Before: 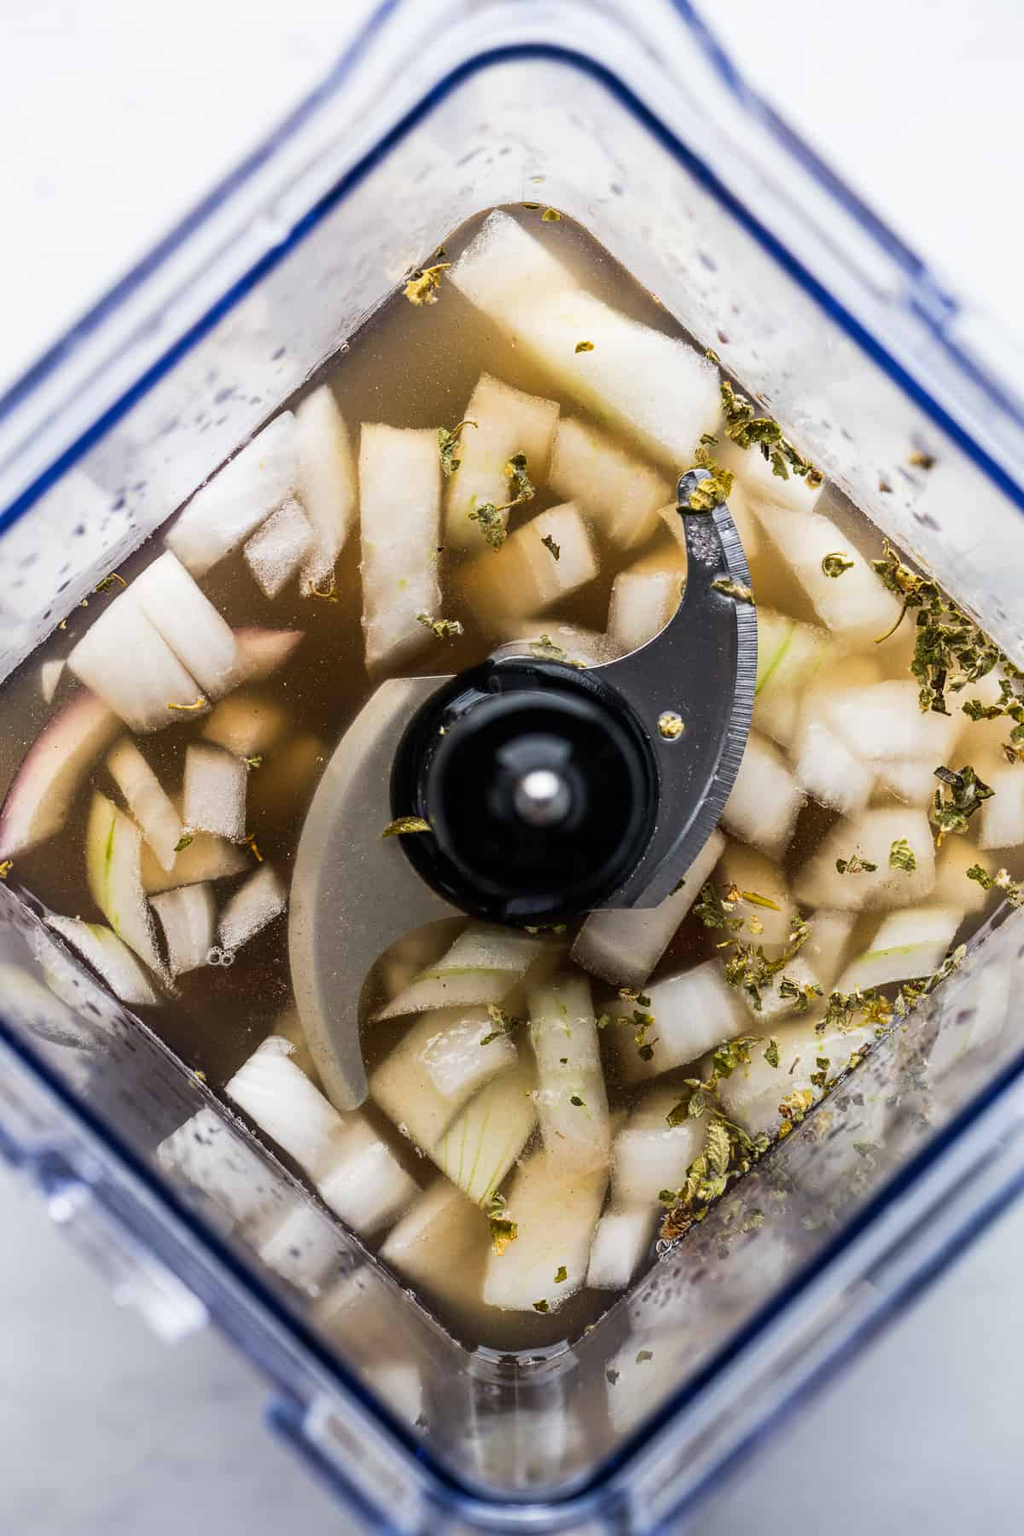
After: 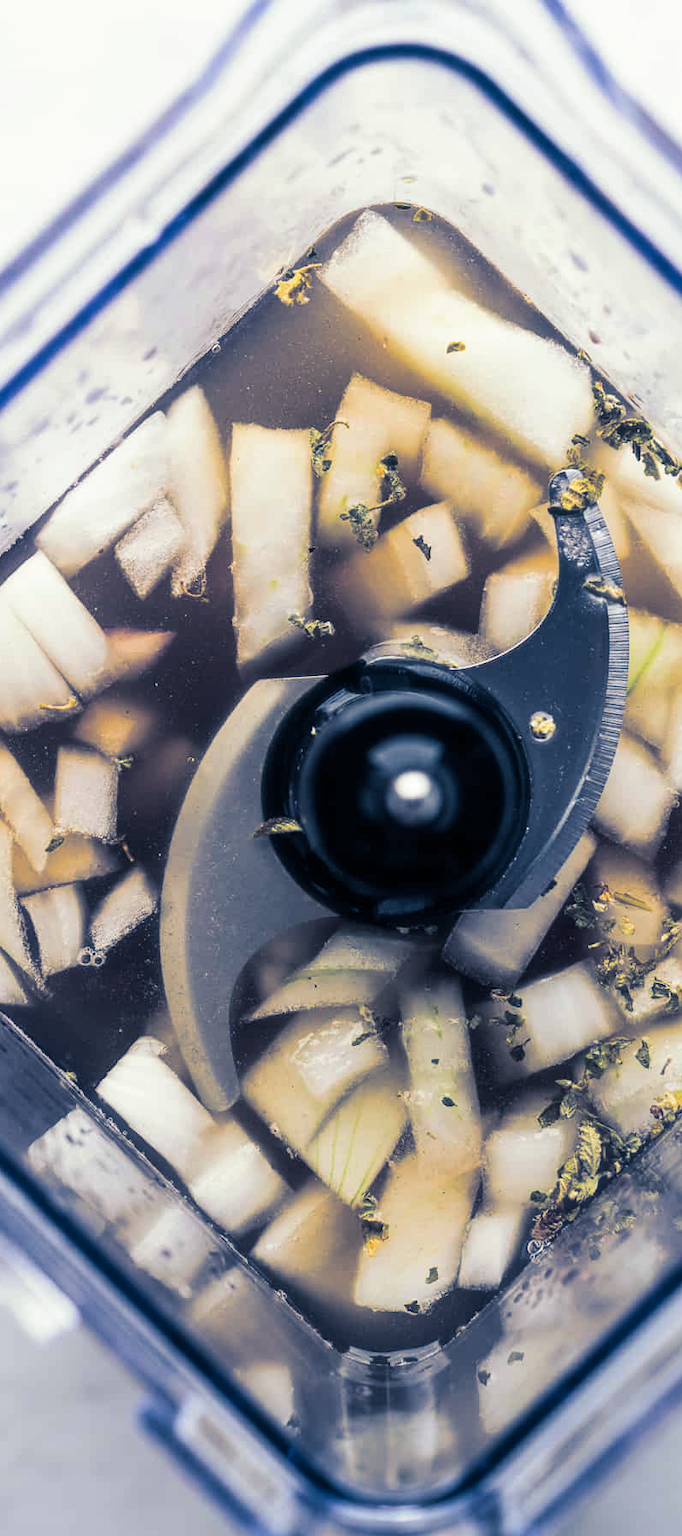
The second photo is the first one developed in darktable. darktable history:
crop and rotate: left 12.648%, right 20.685%
contrast brightness saturation: contrast 0.05, brightness 0.06, saturation 0.01
split-toning: shadows › hue 226.8°, shadows › saturation 0.84
haze removal: strength -0.09, distance 0.358, compatibility mode true, adaptive false
